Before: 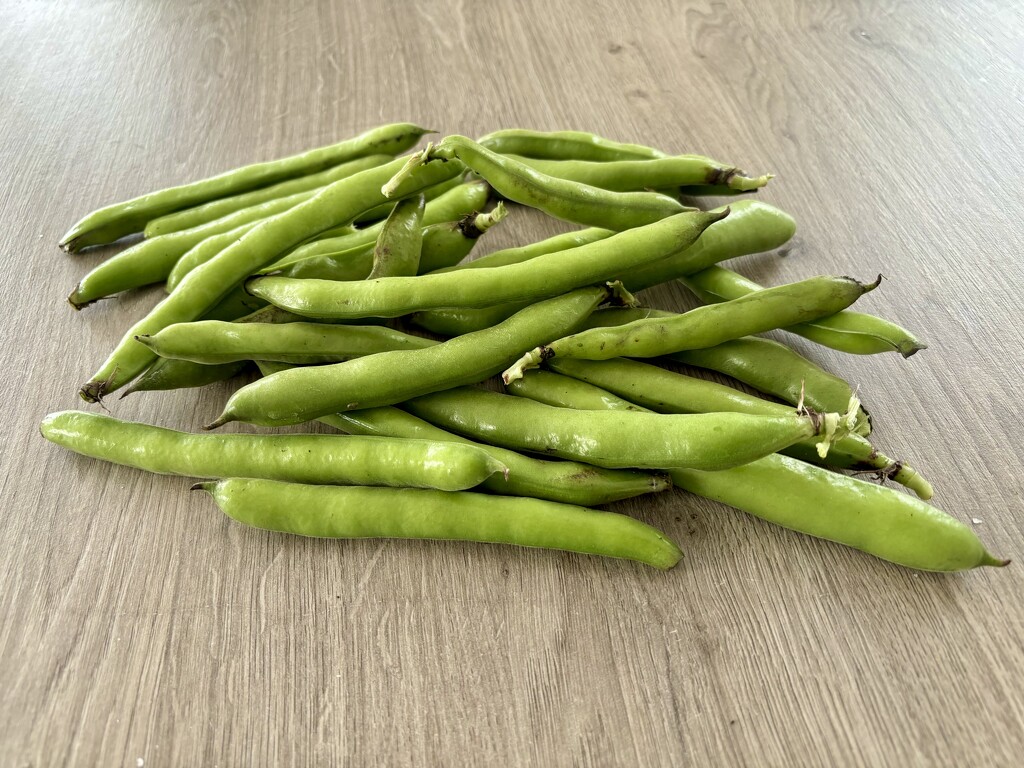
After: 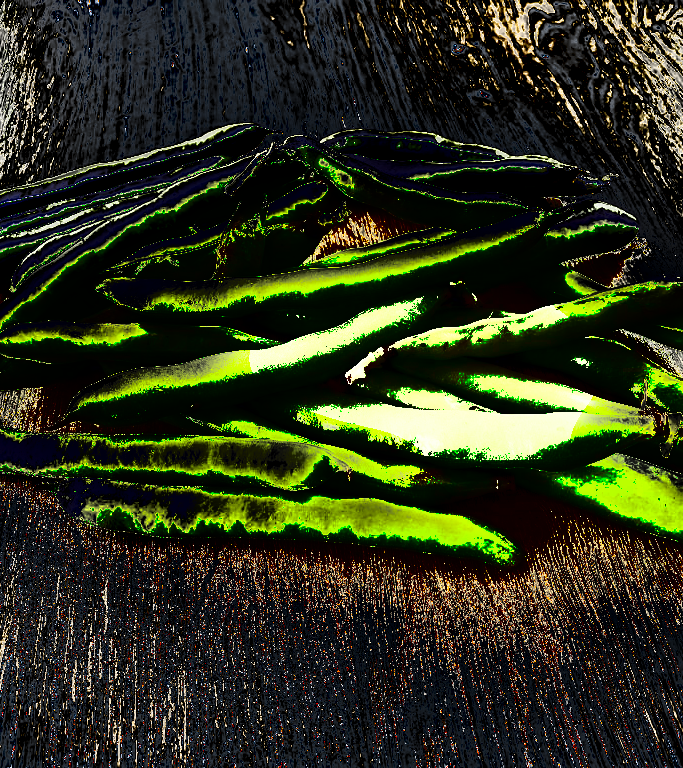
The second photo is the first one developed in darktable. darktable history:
crop: left 15.385%, right 17.82%
shadows and highlights: shadows 20.91, highlights -81.67, soften with gaussian
exposure: black level correction 0, exposure 1.095 EV, compensate exposure bias true, compensate highlight preservation false
contrast brightness saturation: brightness -0.982, saturation 0.995
sharpen: radius 1.904, amount 0.392, threshold 1.144
tone equalizer: -8 EV -0.773 EV, -7 EV -0.728 EV, -6 EV -0.59 EV, -5 EV -0.37 EV, -3 EV 0.367 EV, -2 EV 0.6 EV, -1 EV 0.676 EV, +0 EV 0.747 EV
